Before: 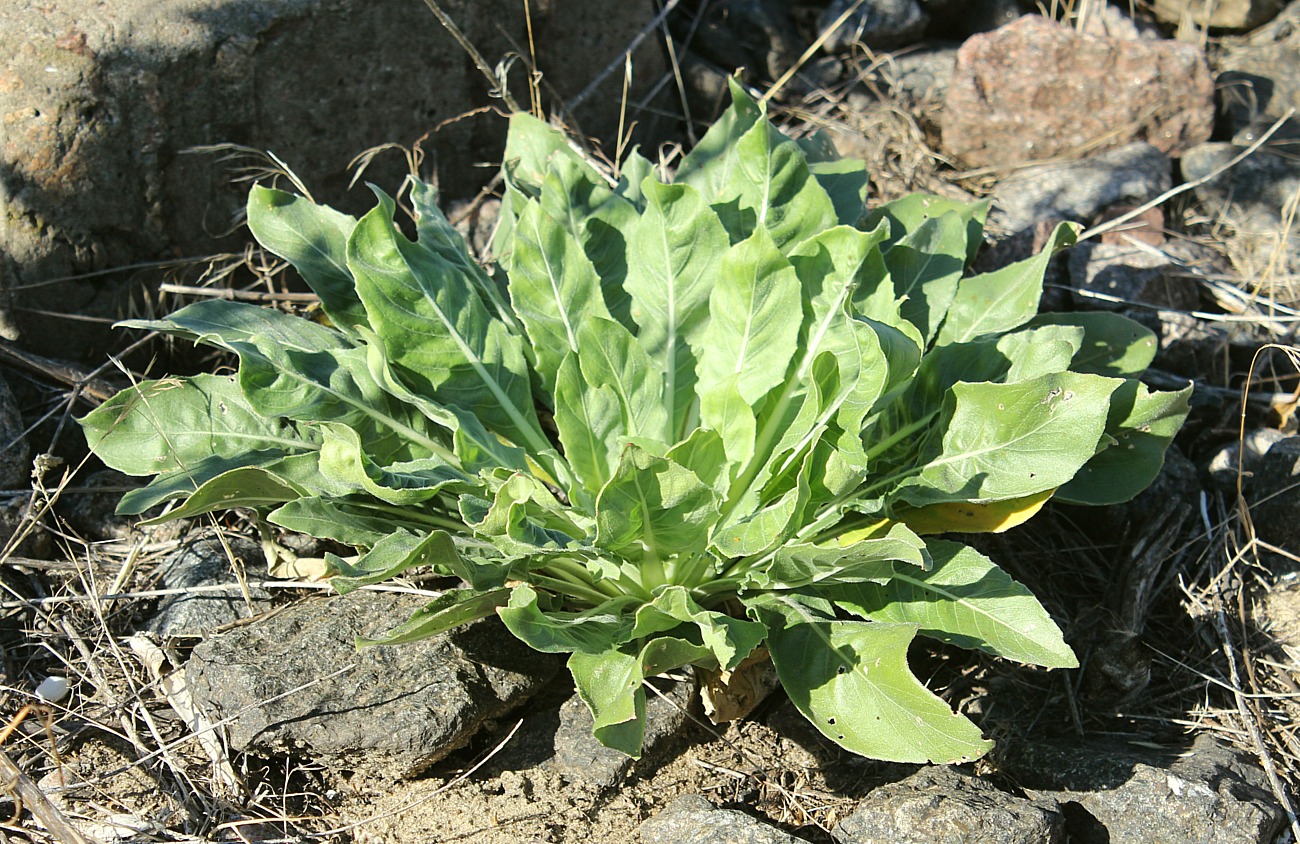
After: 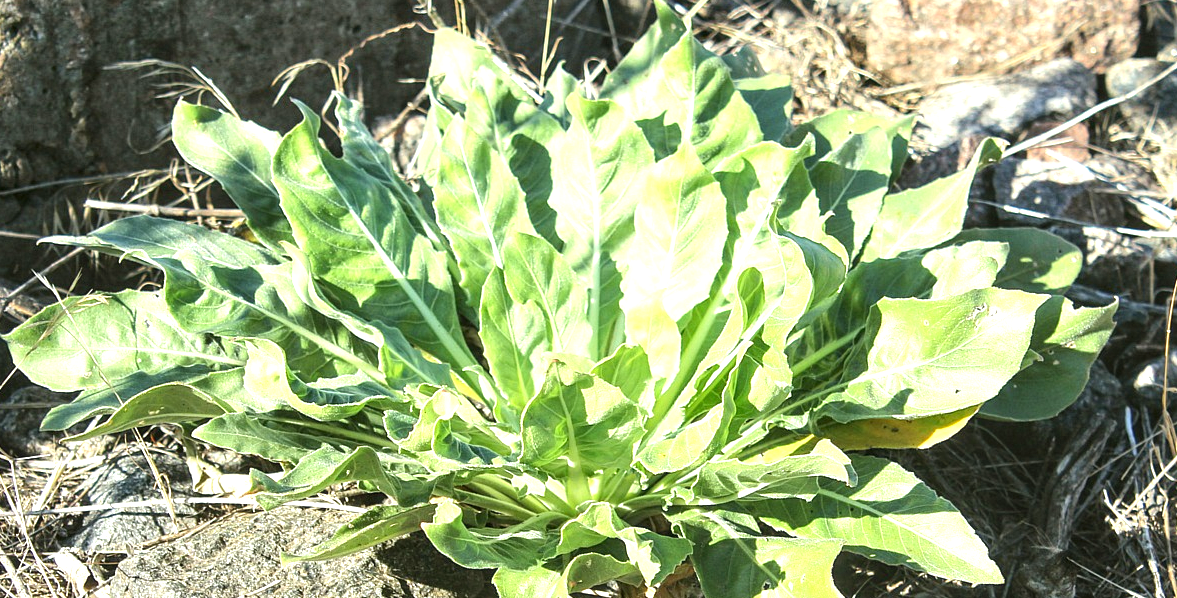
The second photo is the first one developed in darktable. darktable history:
crop: left 5.829%, top 10.022%, right 3.569%, bottom 19.016%
local contrast: on, module defaults
exposure: exposure 1 EV, compensate exposure bias true, compensate highlight preservation false
